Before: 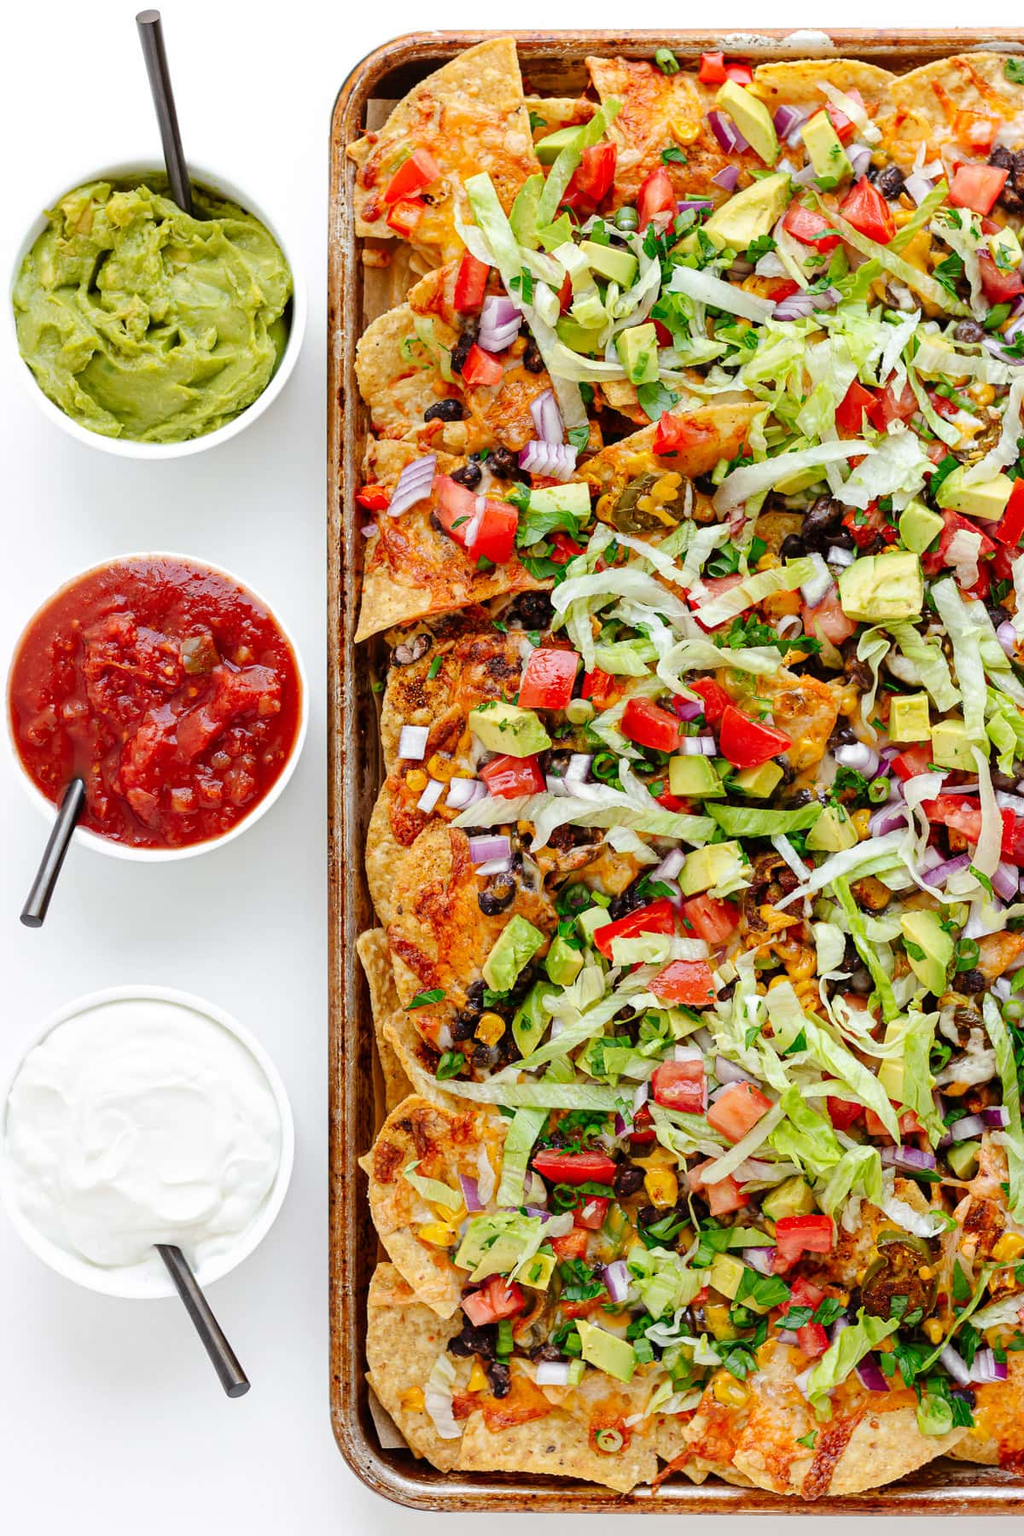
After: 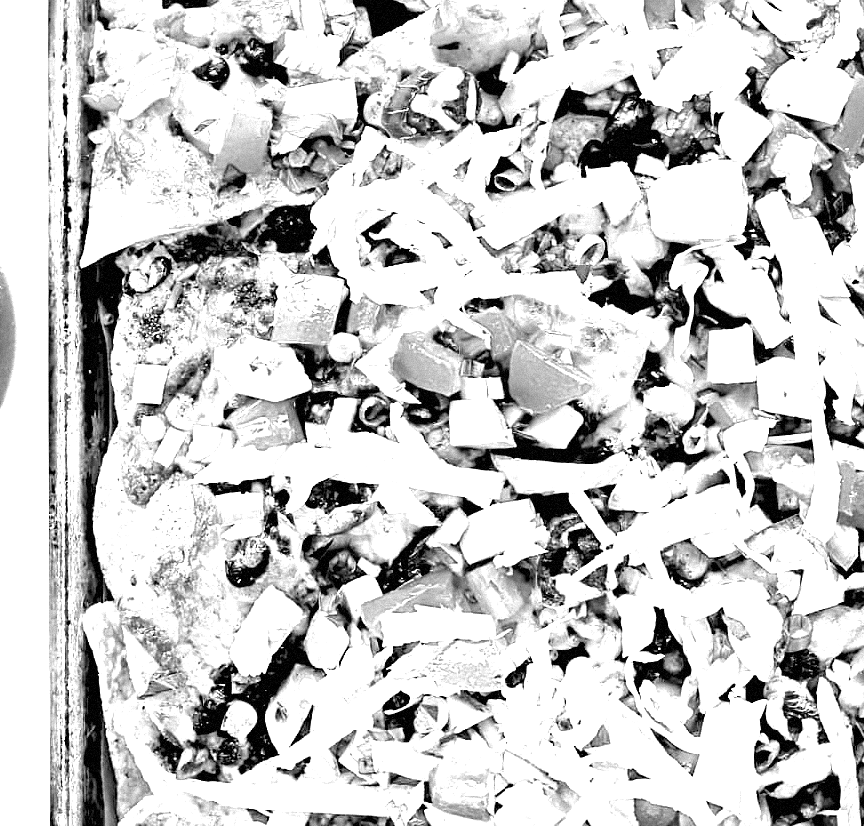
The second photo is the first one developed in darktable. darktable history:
monochrome: a -6.99, b 35.61, size 1.4
rgb levels: levels [[0.034, 0.472, 0.904], [0, 0.5, 1], [0, 0.5, 1]]
tone equalizer: -8 EV -0.75 EV, -7 EV -0.7 EV, -6 EV -0.6 EV, -5 EV -0.4 EV, -3 EV 0.4 EV, -2 EV 0.6 EV, -1 EV 0.7 EV, +0 EV 0.75 EV, edges refinement/feathering 500, mask exposure compensation -1.57 EV, preserve details no
local contrast: mode bilateral grid, contrast 100, coarseness 100, detail 91%, midtone range 0.2
sharpen: amount 0.2
crop and rotate: left 27.938%, top 27.046%, bottom 27.046%
exposure: black level correction 0, exposure 1.2 EV, compensate exposure bias true, compensate highlight preservation false
grain: mid-tones bias 0%
